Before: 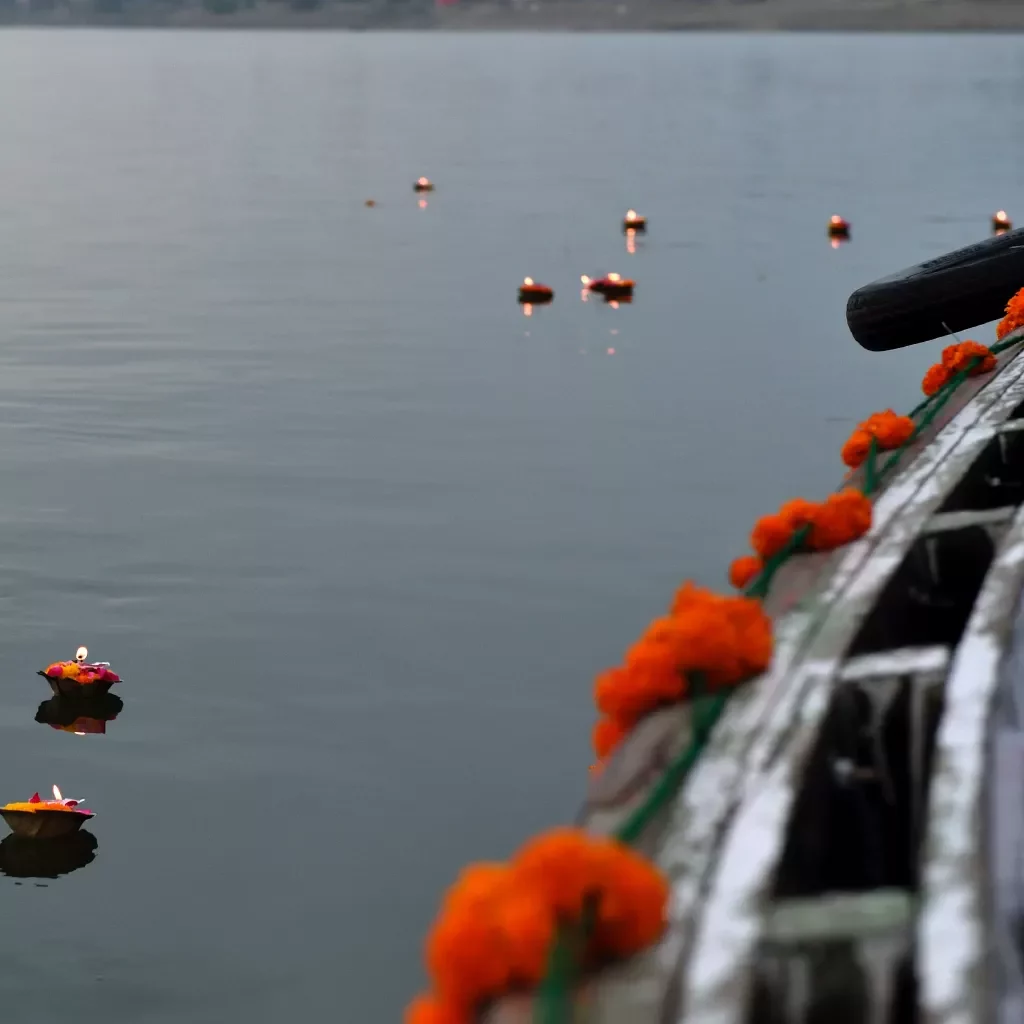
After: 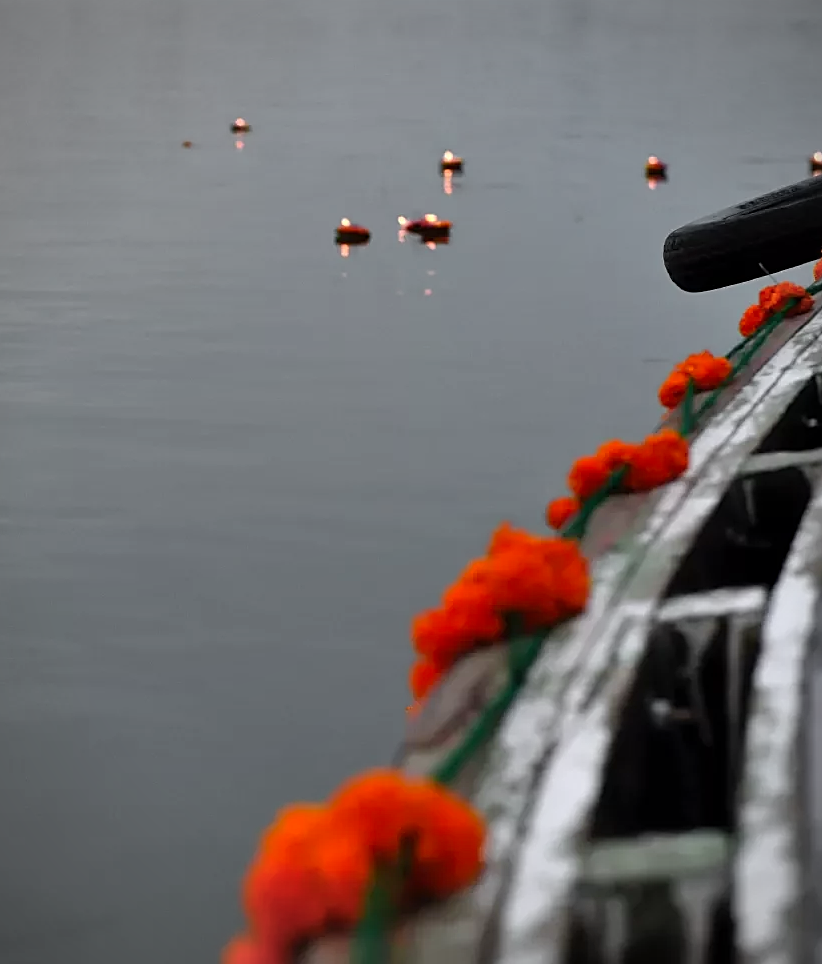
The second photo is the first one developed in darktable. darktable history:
color zones: curves: ch1 [(0.25, 0.61) (0.75, 0.248)]
crop and rotate: left 17.959%, top 5.771%, right 1.742%
sharpen: on, module defaults
shadows and highlights: soften with gaussian
vignetting: fall-off radius 60.92%
